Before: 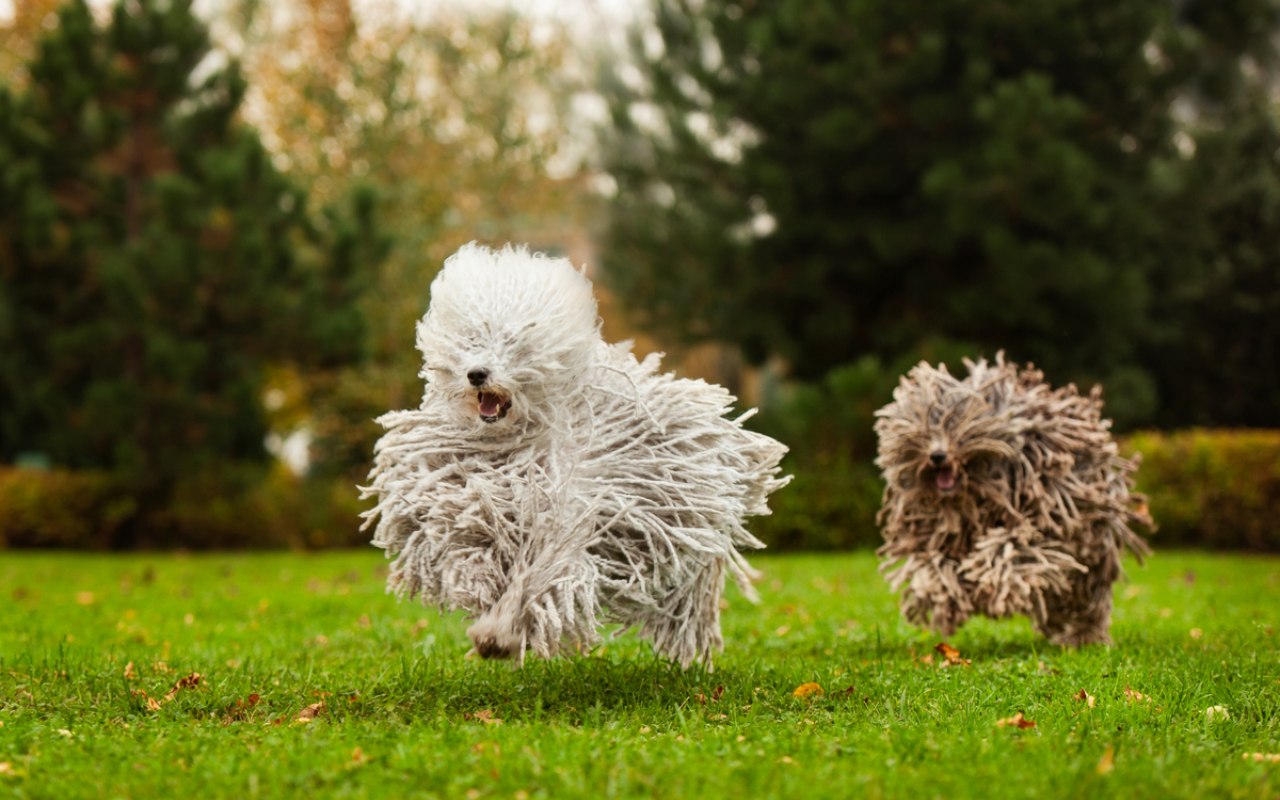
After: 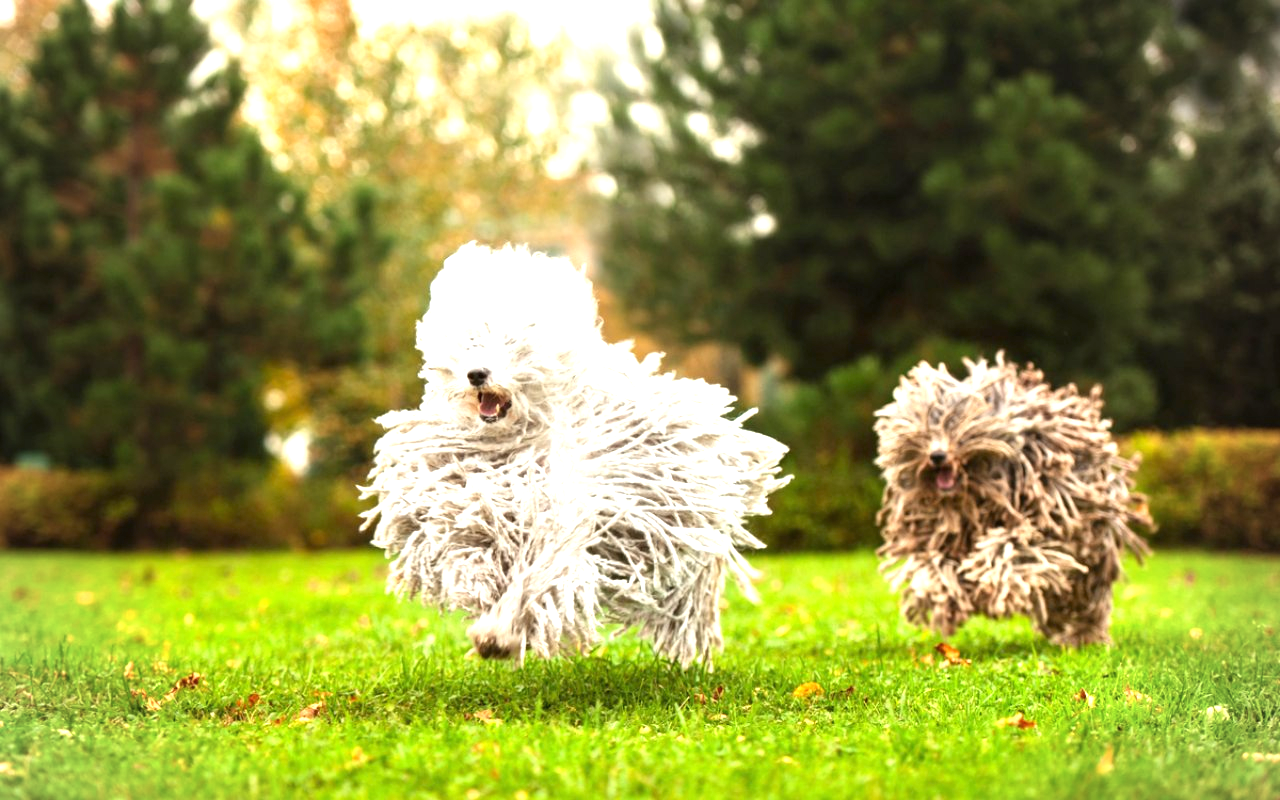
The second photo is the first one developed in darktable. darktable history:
exposure: black level correction 0, exposure 1.293 EV, compensate highlight preservation false
vignetting: brightness -0.186, saturation -0.311
